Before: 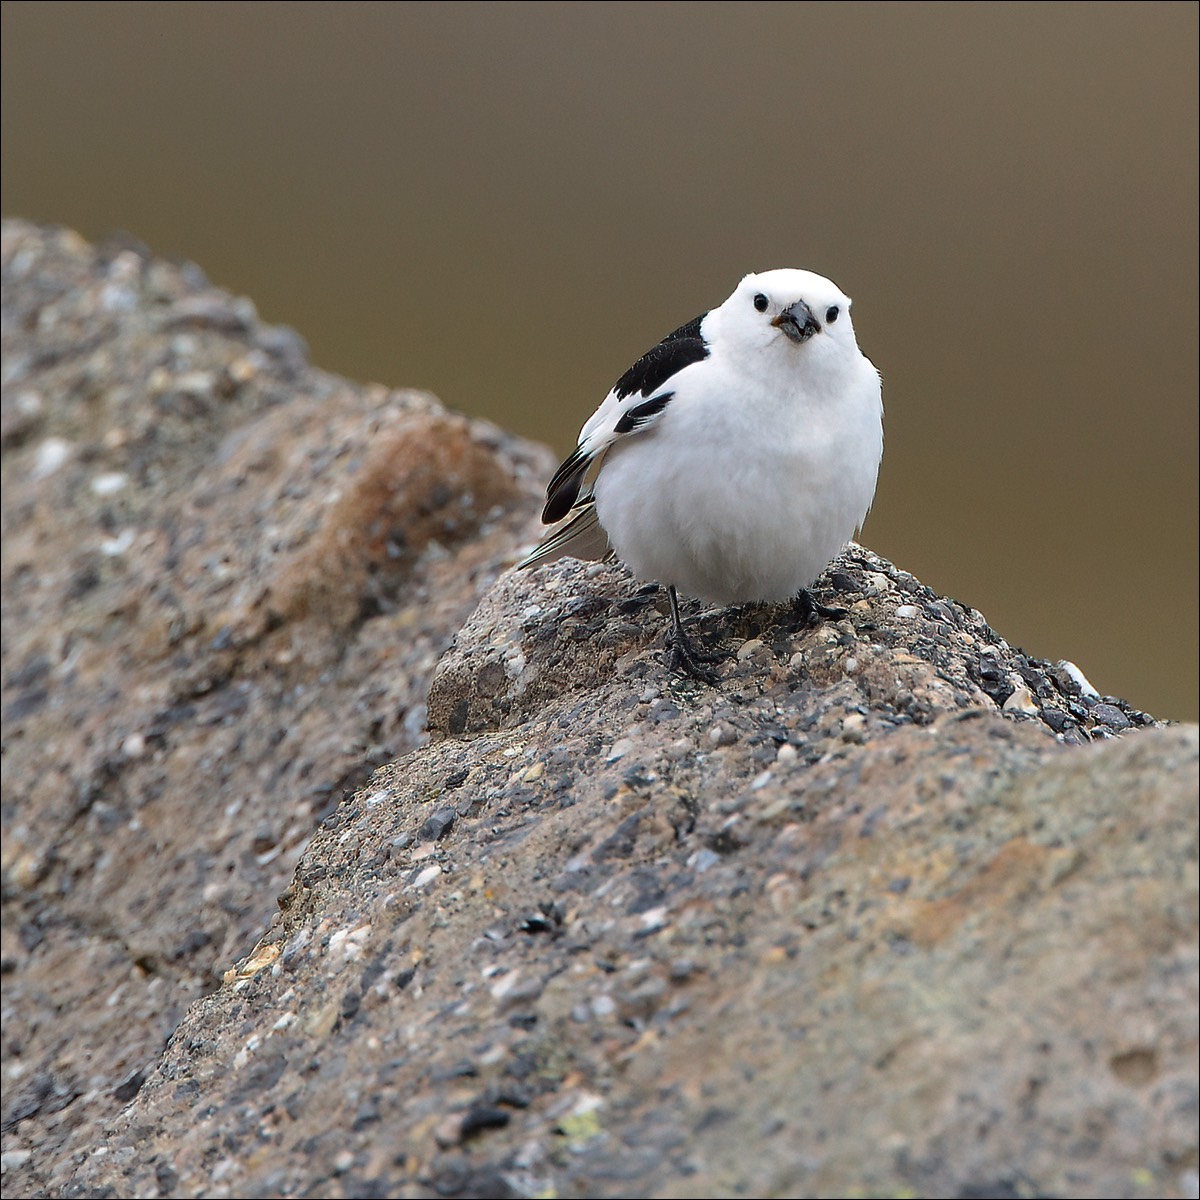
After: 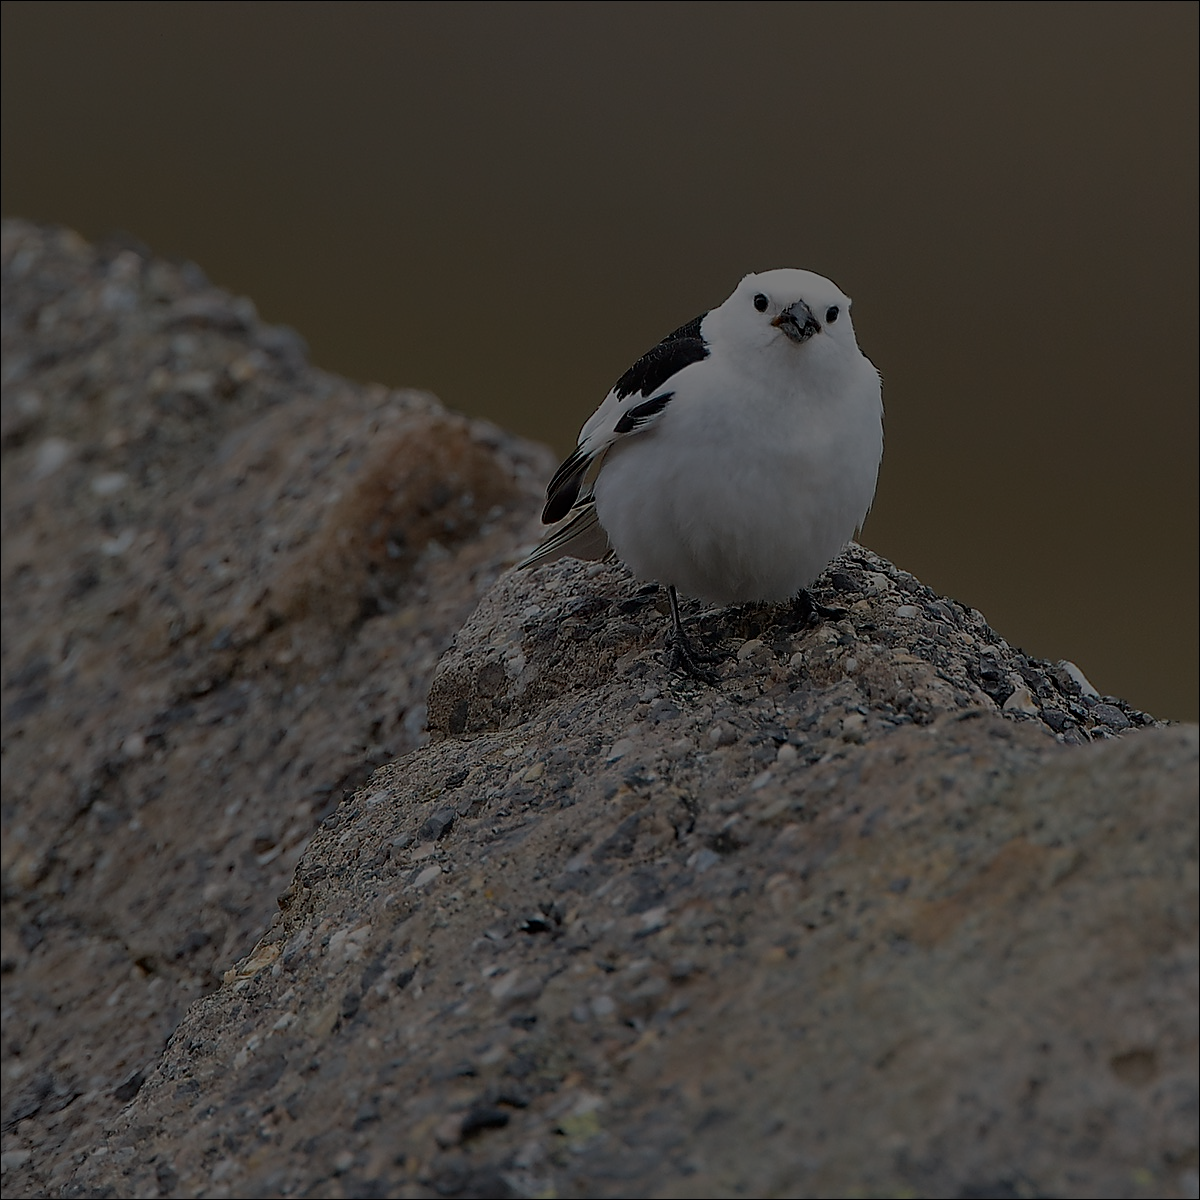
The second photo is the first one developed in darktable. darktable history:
sharpen: amount 0.463
exposure: exposure -2.394 EV, compensate highlight preservation false
